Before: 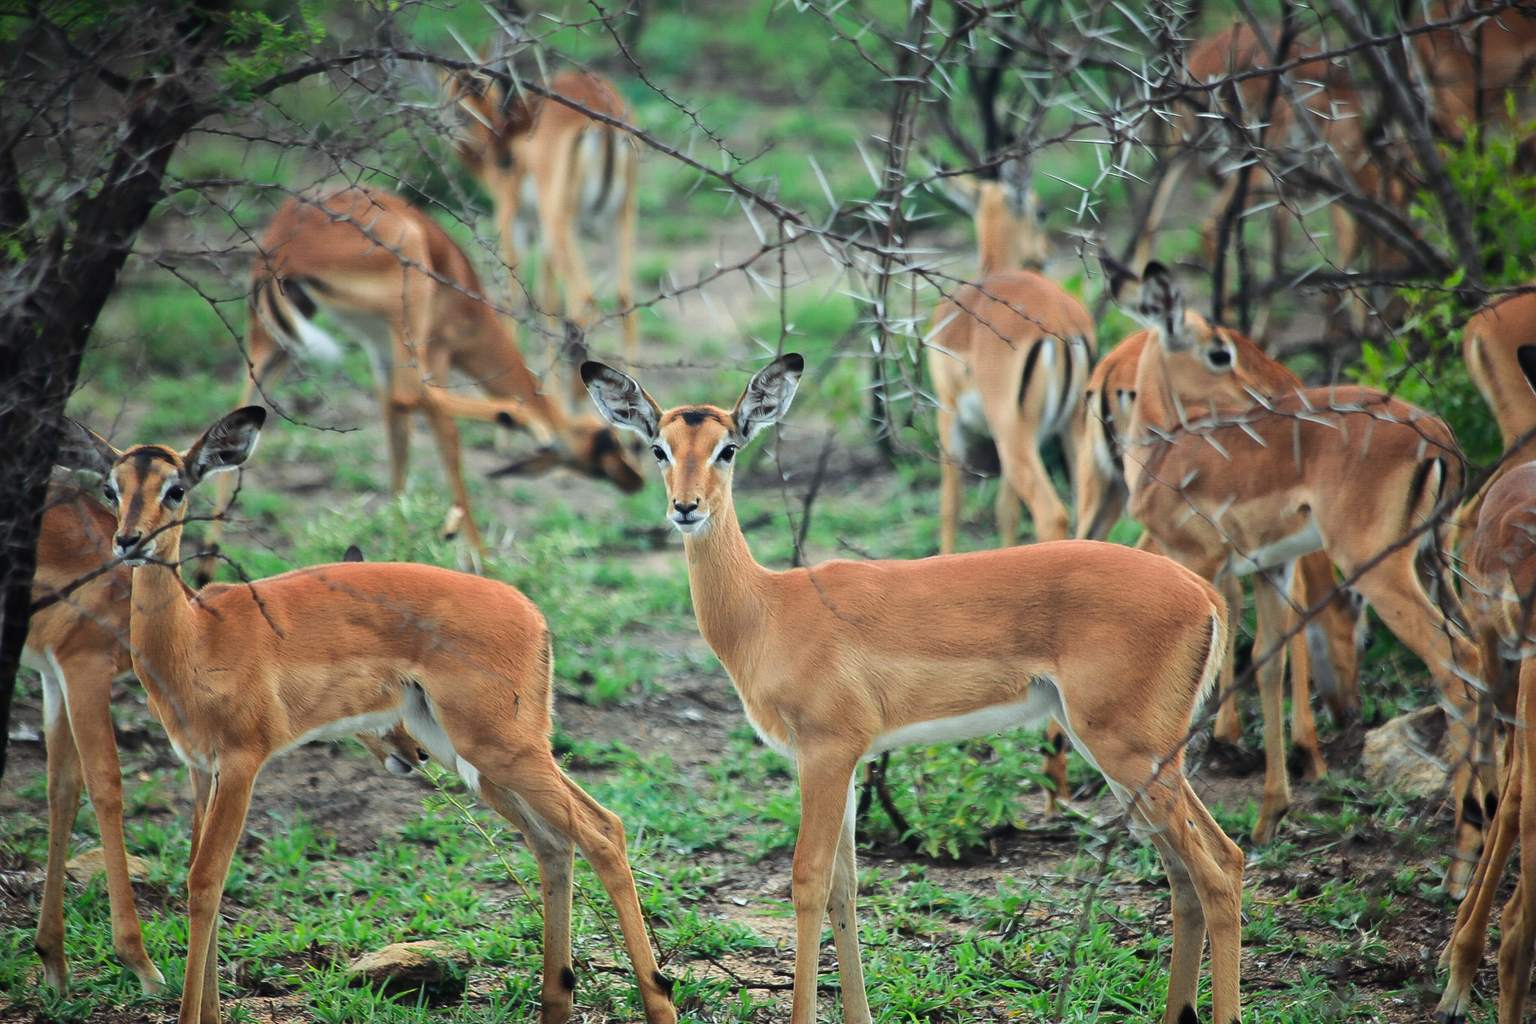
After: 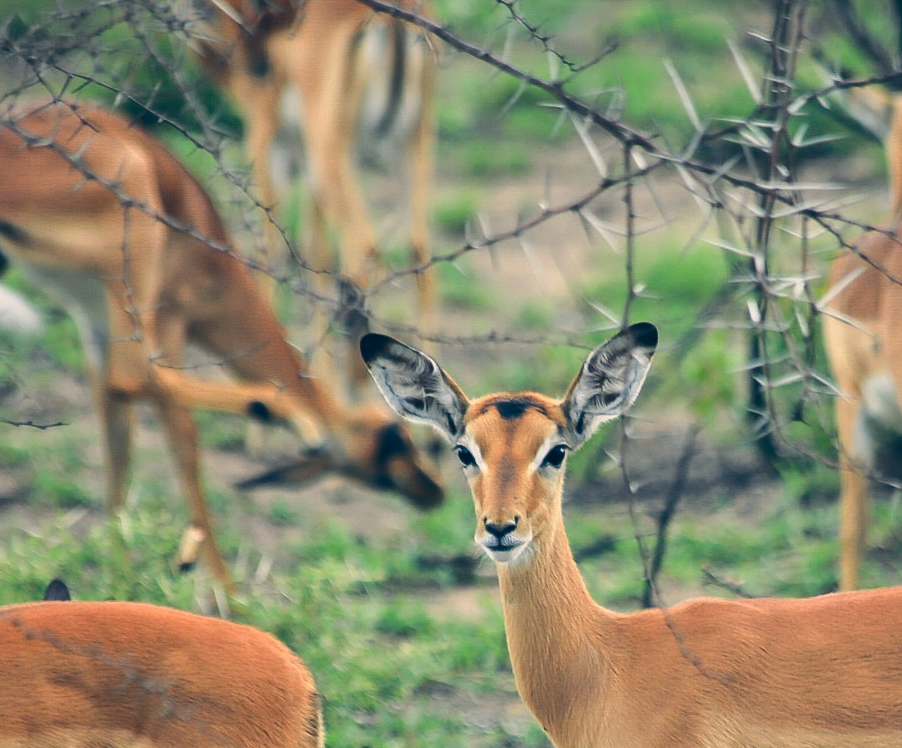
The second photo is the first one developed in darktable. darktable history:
crop: left 20.248%, top 10.86%, right 35.675%, bottom 34.321%
color correction: highlights a* 10.32, highlights b* 14.66, shadows a* -9.59, shadows b* -15.02
